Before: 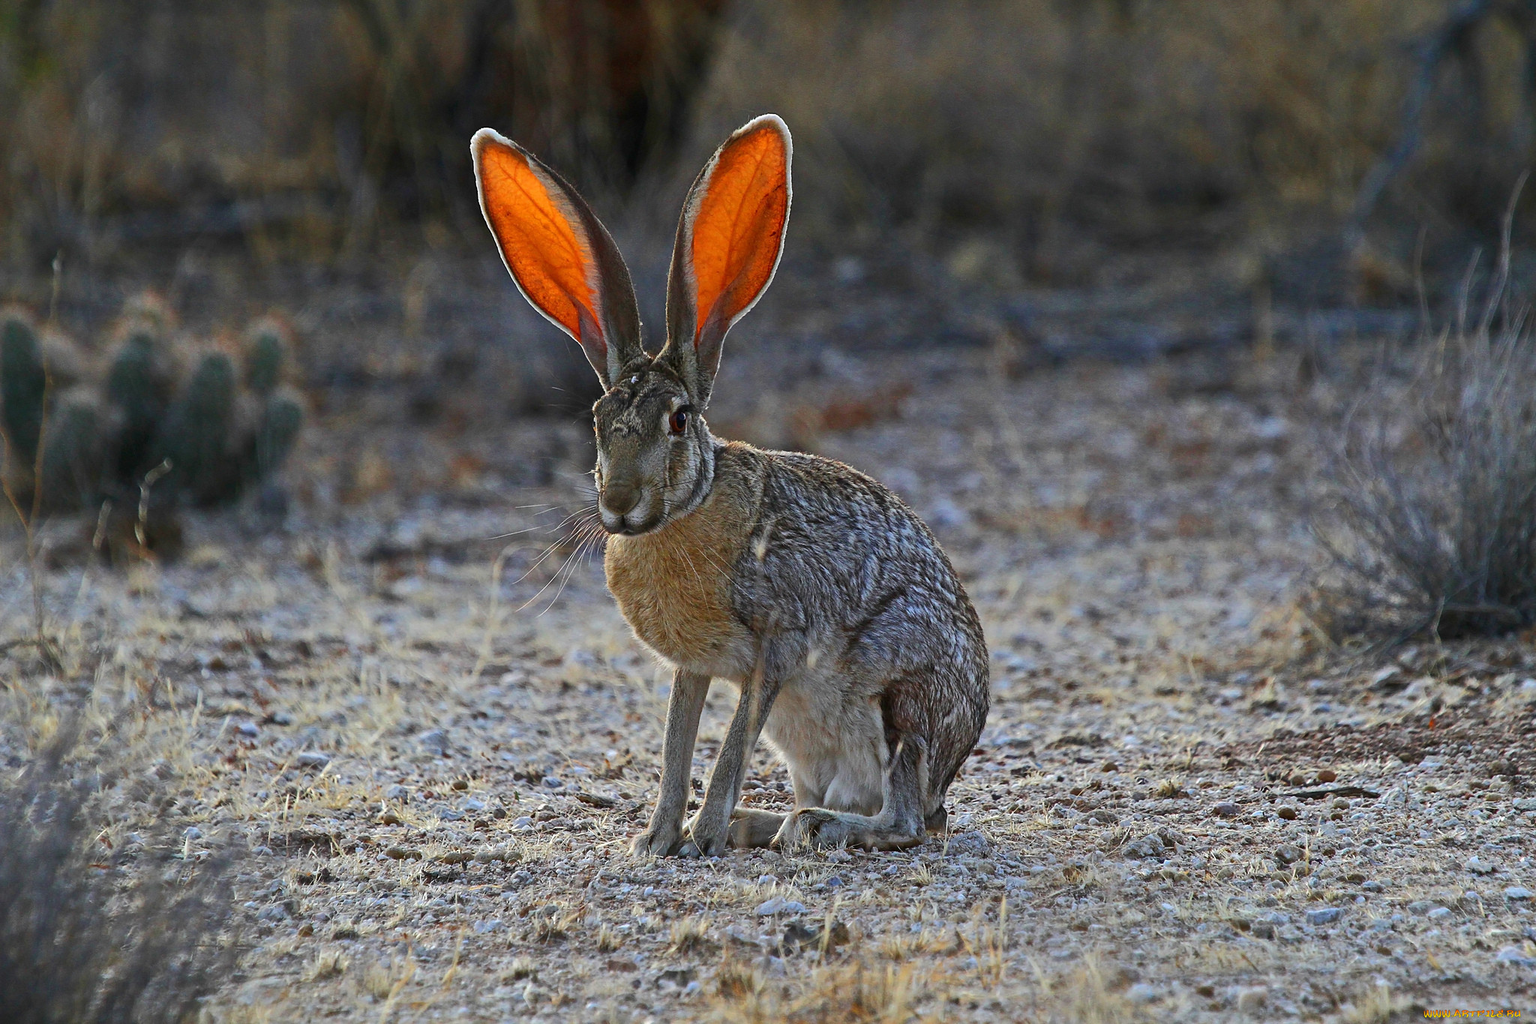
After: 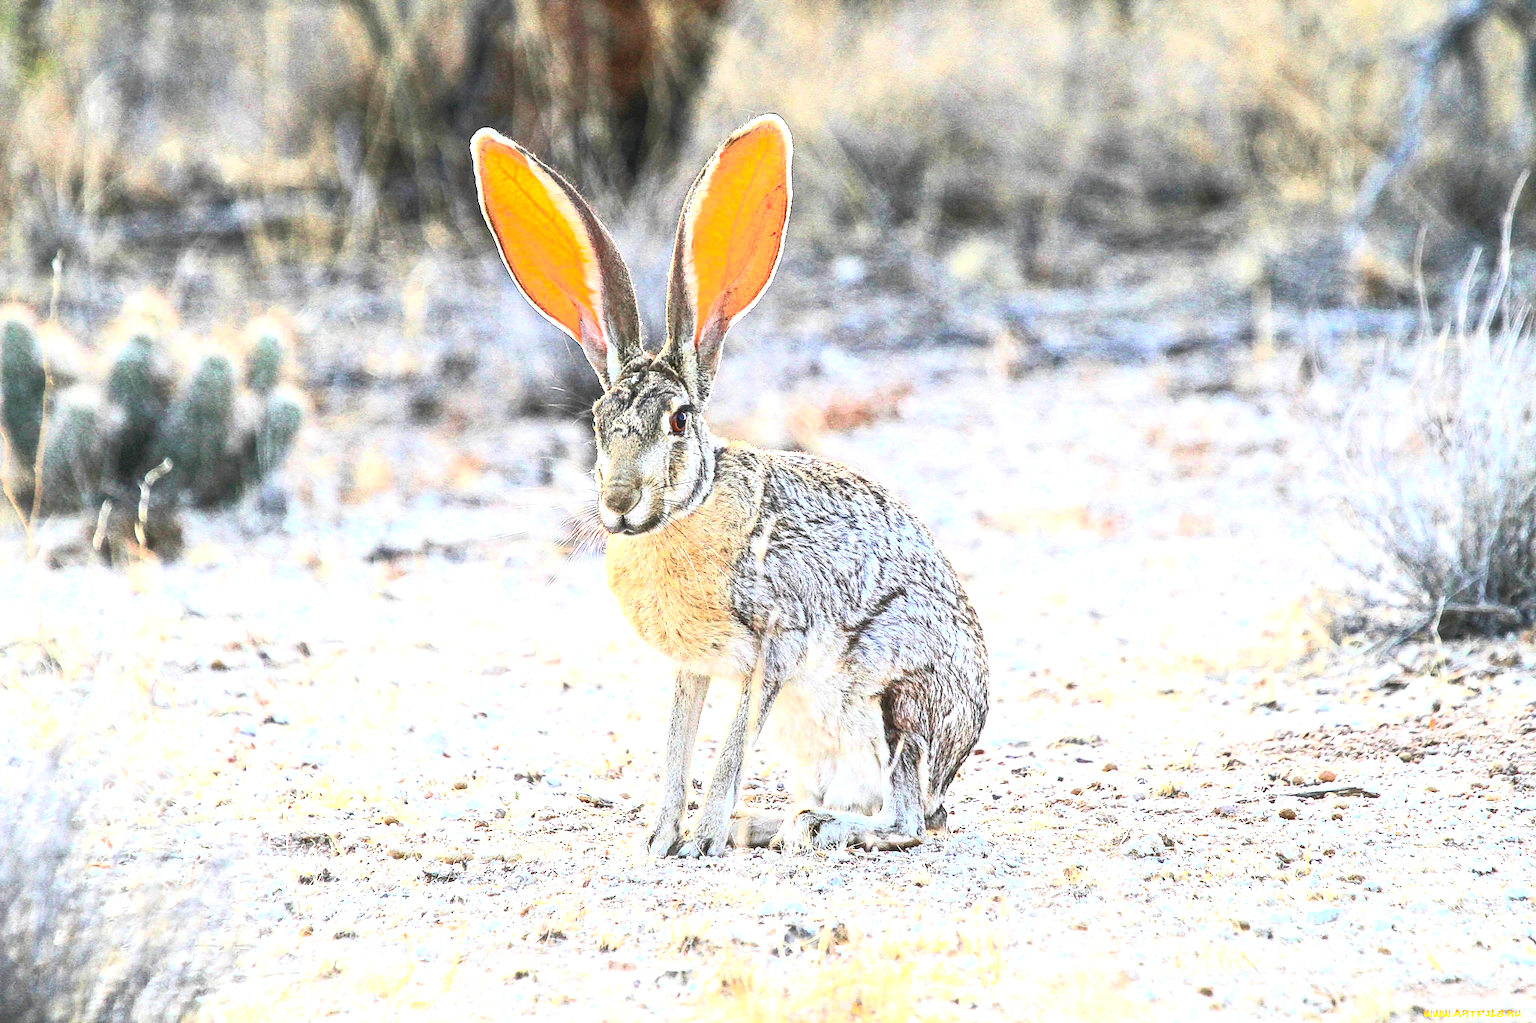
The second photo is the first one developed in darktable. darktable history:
local contrast: detail 130%
tone equalizer: -8 EV -0.417 EV, -7 EV -0.389 EV, -6 EV -0.333 EV, -5 EV -0.222 EV, -3 EV 0.222 EV, -2 EV 0.333 EV, -1 EV 0.389 EV, +0 EV 0.417 EV, edges refinement/feathering 500, mask exposure compensation -1.57 EV, preserve details no
exposure: black level correction 0, exposure 1.9 EV, compensate highlight preservation false
contrast brightness saturation: contrast 0.39, brightness 0.53
